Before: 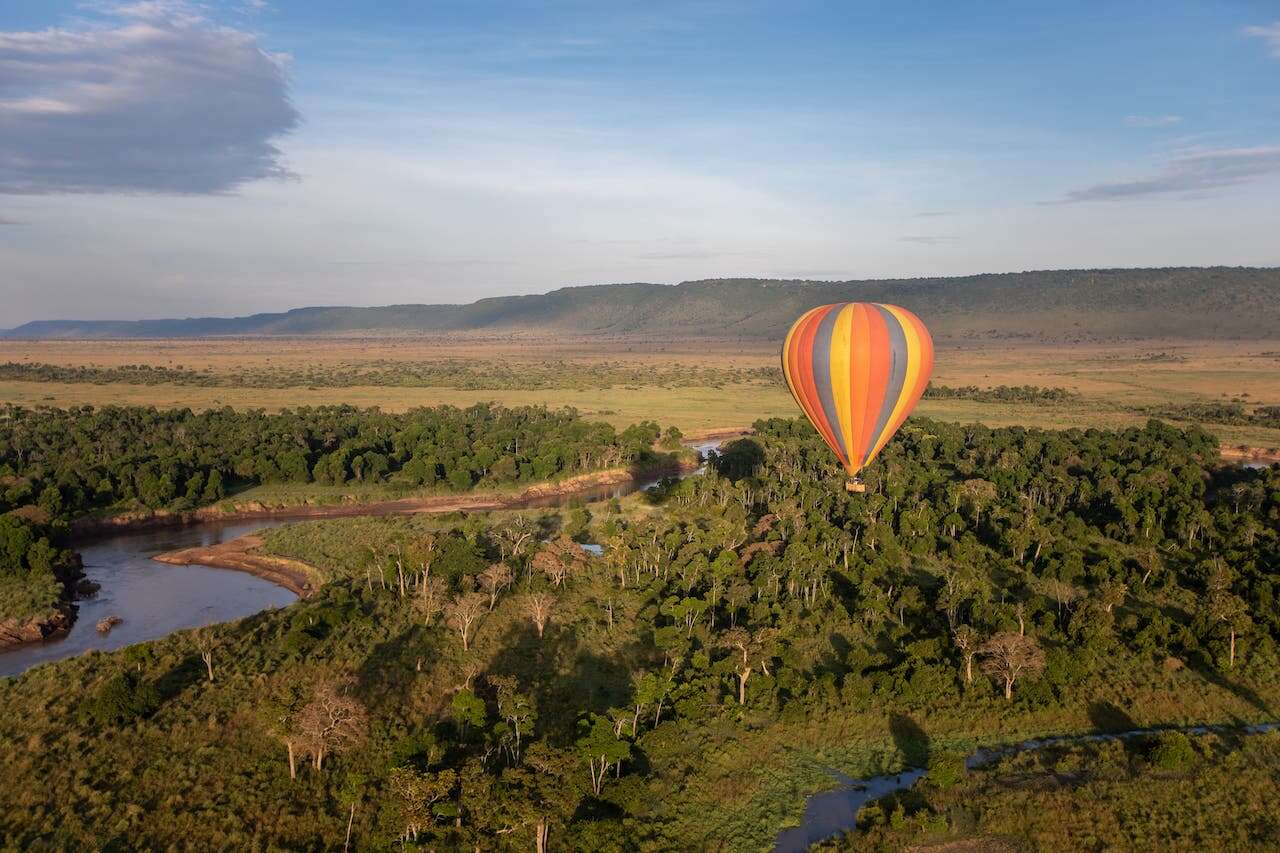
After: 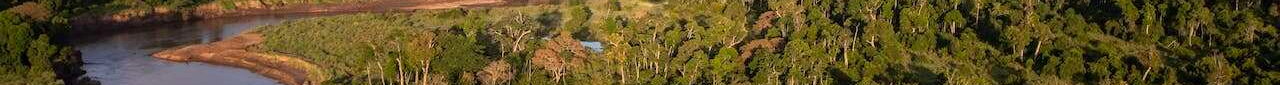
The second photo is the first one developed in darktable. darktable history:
crop and rotate: top 59.084%, bottom 30.916%
exposure: exposure 0.29 EV, compensate highlight preservation false
color contrast: green-magenta contrast 1.1, blue-yellow contrast 1.1, unbound 0
